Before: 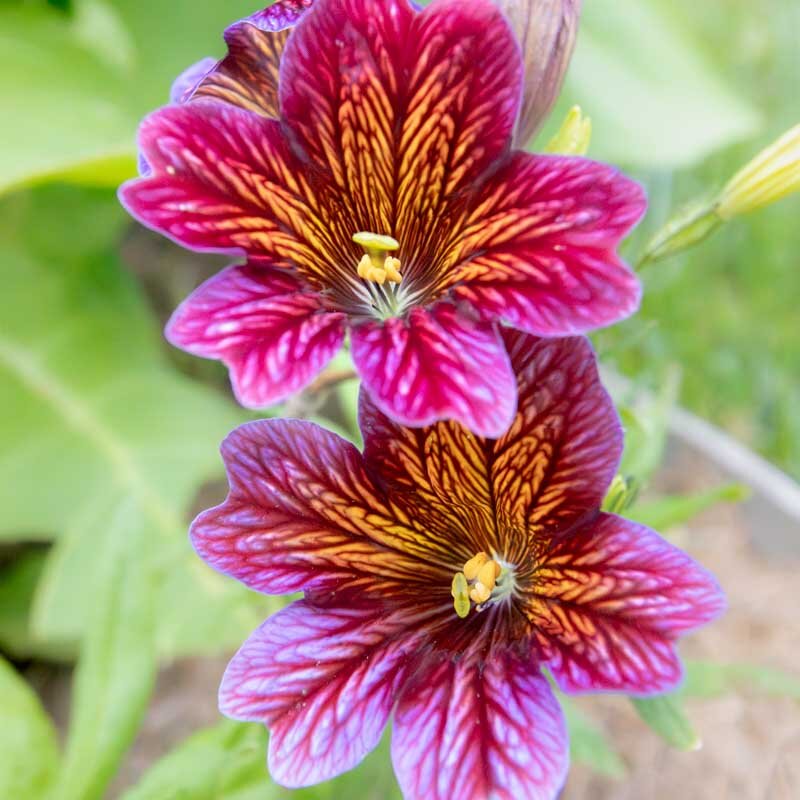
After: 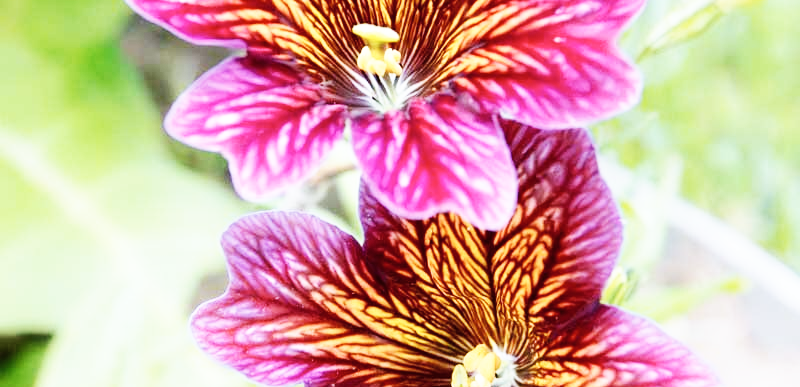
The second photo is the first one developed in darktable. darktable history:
white balance: red 0.954, blue 1.079
base curve: curves: ch0 [(0, 0) (0.007, 0.004) (0.027, 0.03) (0.046, 0.07) (0.207, 0.54) (0.442, 0.872) (0.673, 0.972) (1, 1)], preserve colors none
crop and rotate: top 26.056%, bottom 25.543%
contrast brightness saturation: contrast 0.06, brightness -0.01, saturation -0.23
